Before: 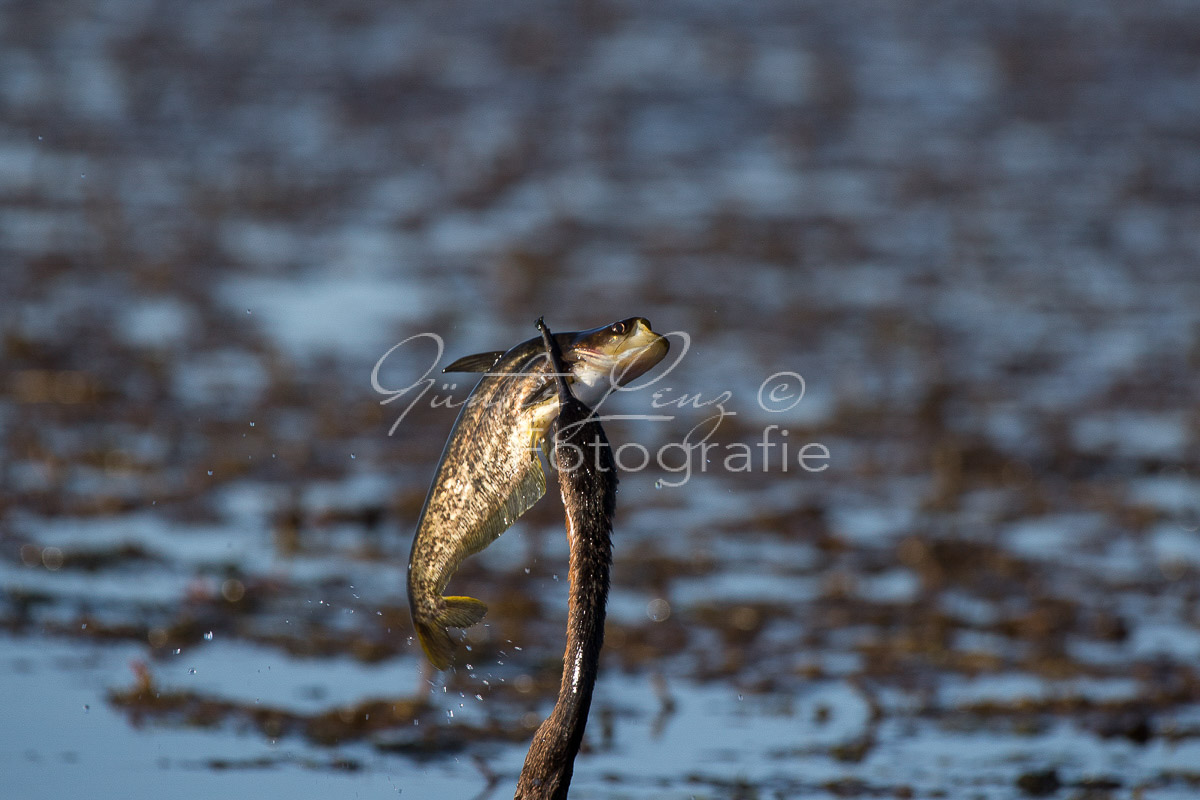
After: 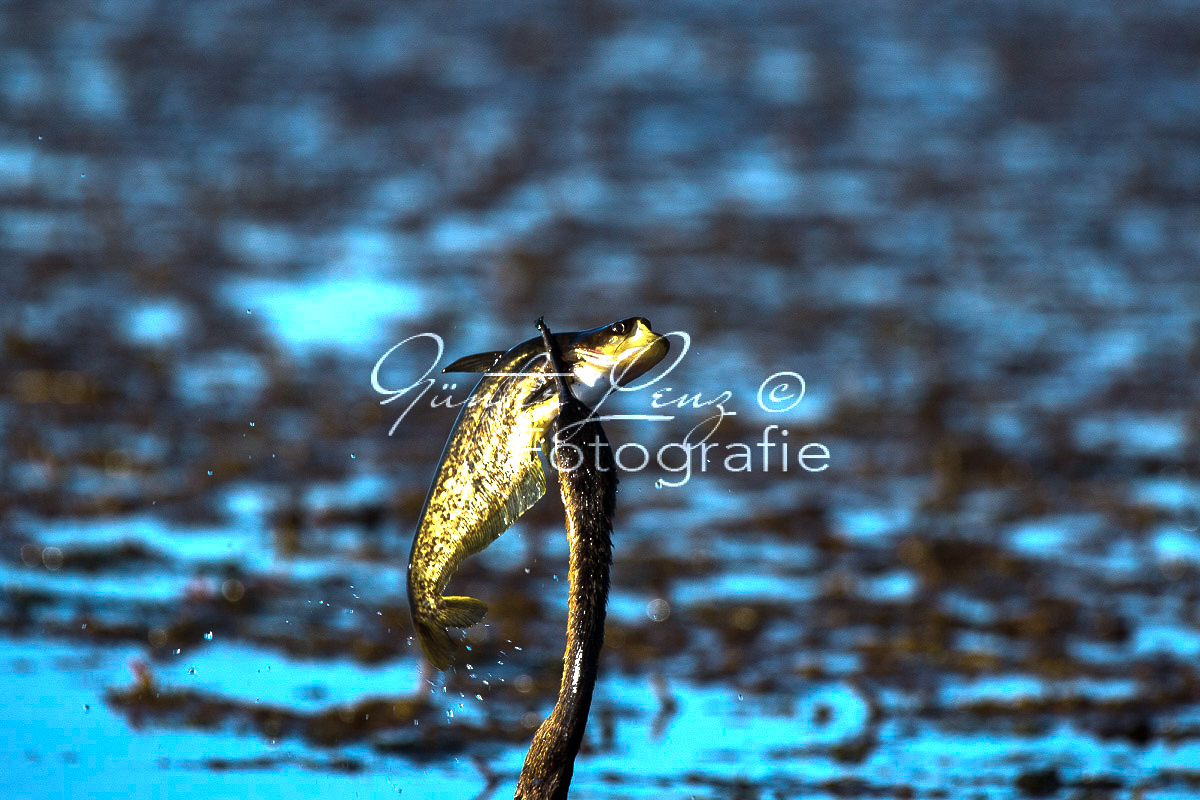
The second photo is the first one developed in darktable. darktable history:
color correction: highlights a* -12.64, highlights b* -18.1, saturation 0.7
color balance rgb: linear chroma grading › shadows -30%, linear chroma grading › global chroma 35%, perceptual saturation grading › global saturation 75%, perceptual saturation grading › shadows -30%, perceptual brilliance grading › highlights 75%, perceptual brilliance grading › shadows -30%, global vibrance 35%
